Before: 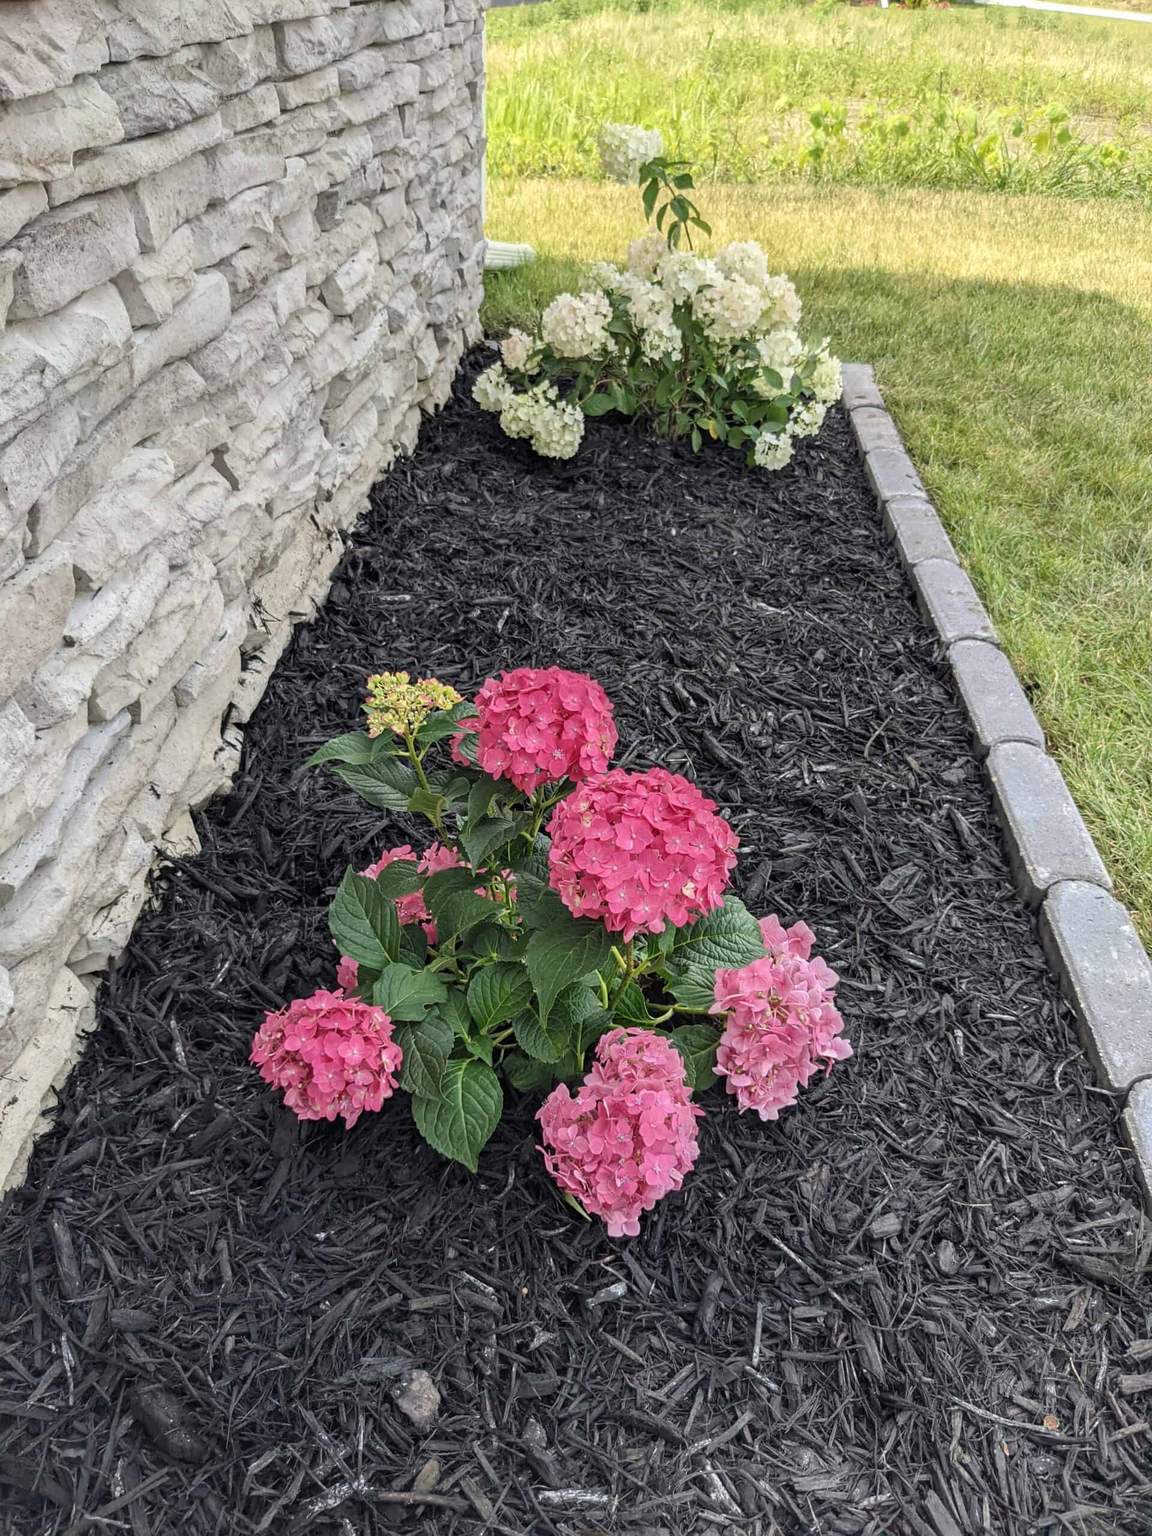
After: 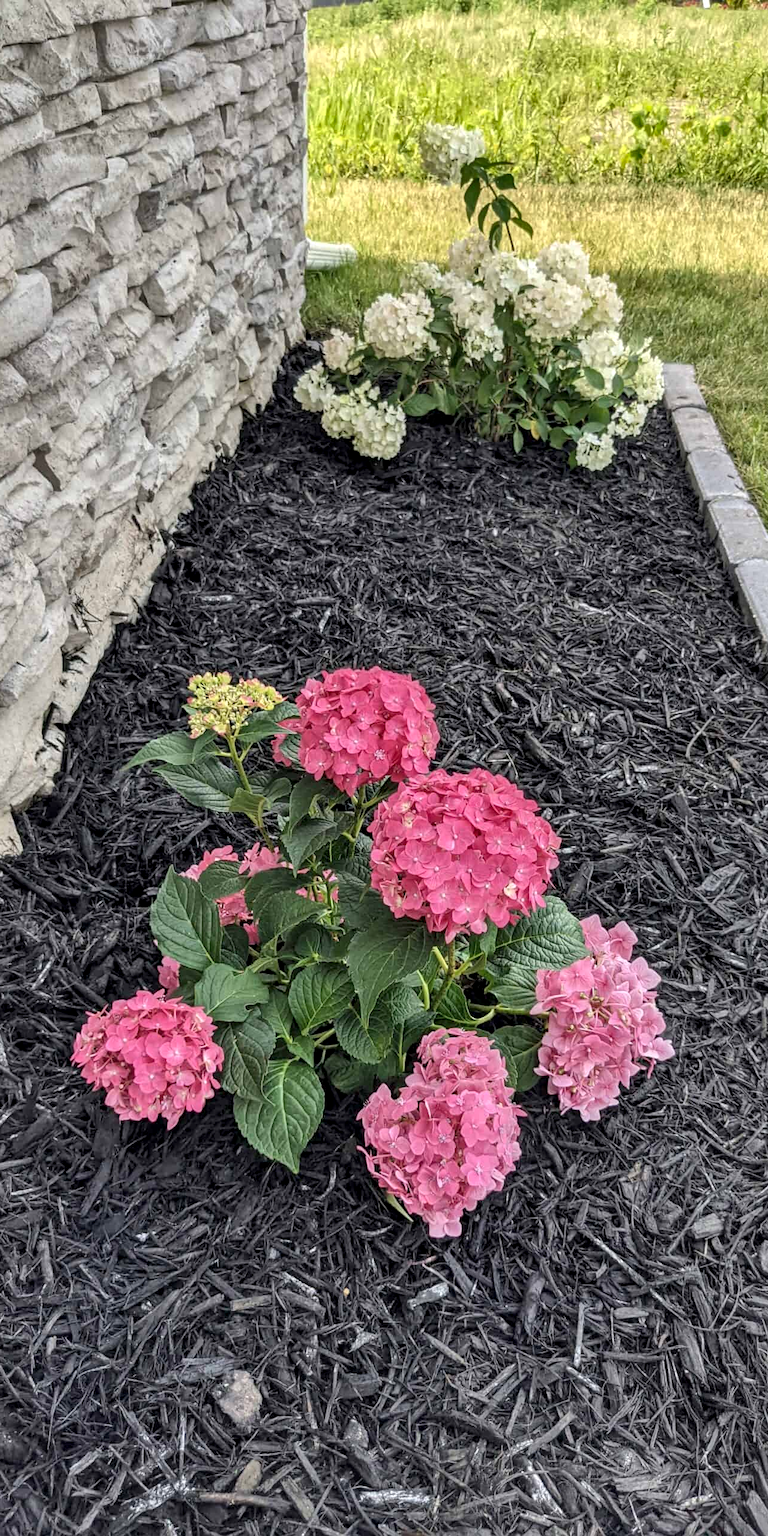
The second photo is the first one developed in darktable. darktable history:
crop and rotate: left 15.546%, right 17.787%
shadows and highlights: soften with gaussian
local contrast: highlights 83%, shadows 81%
